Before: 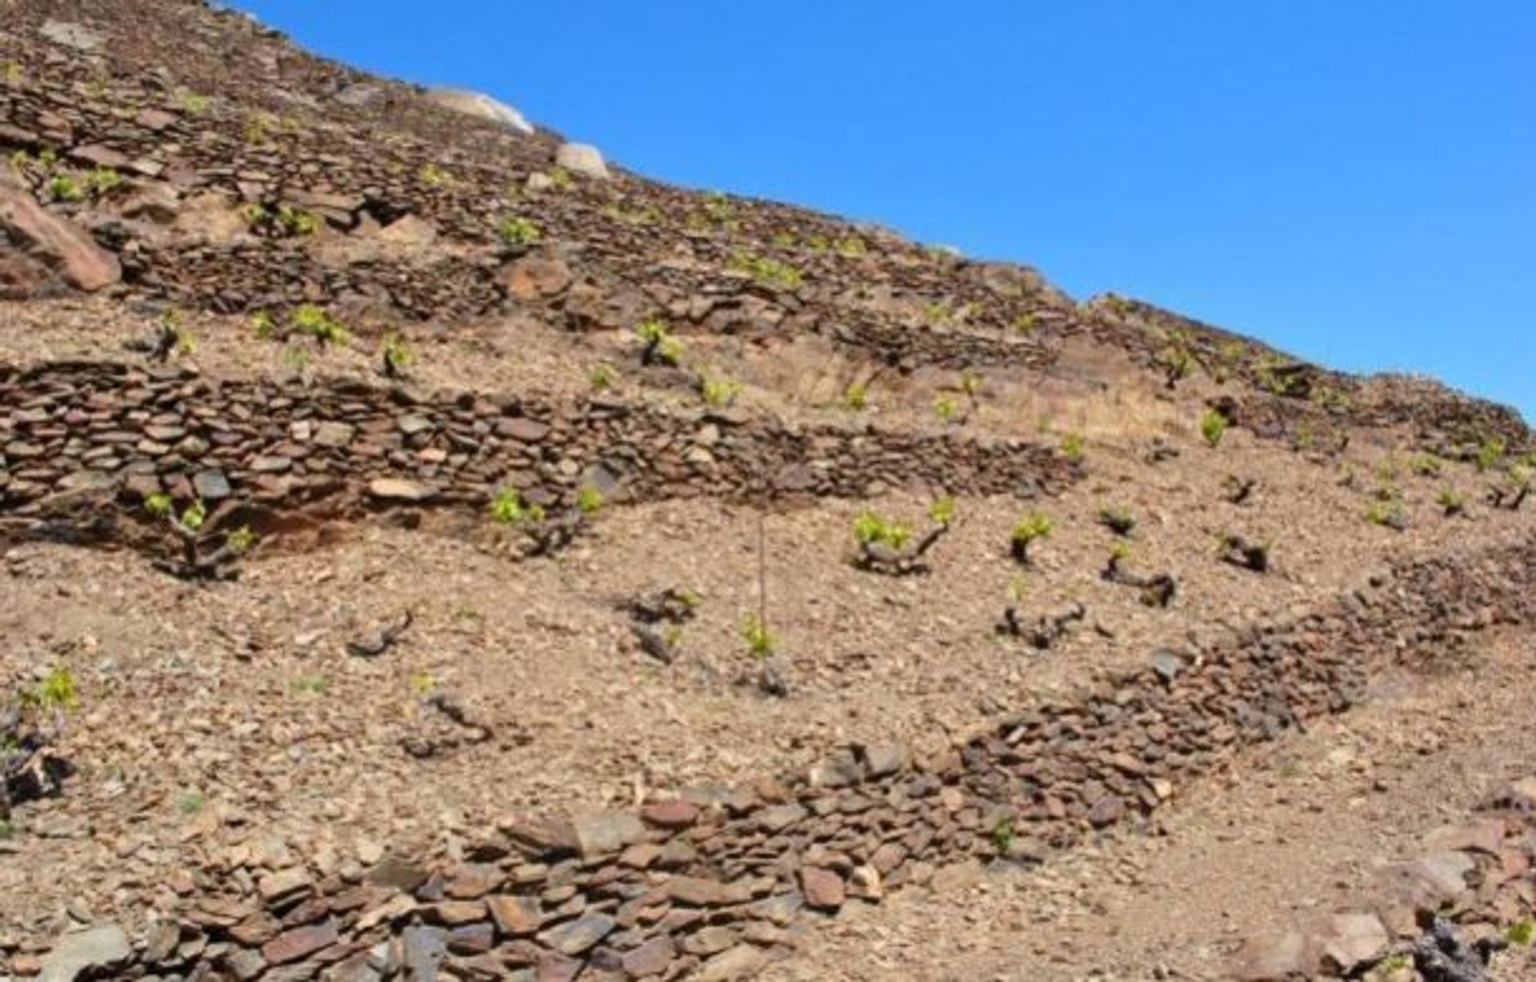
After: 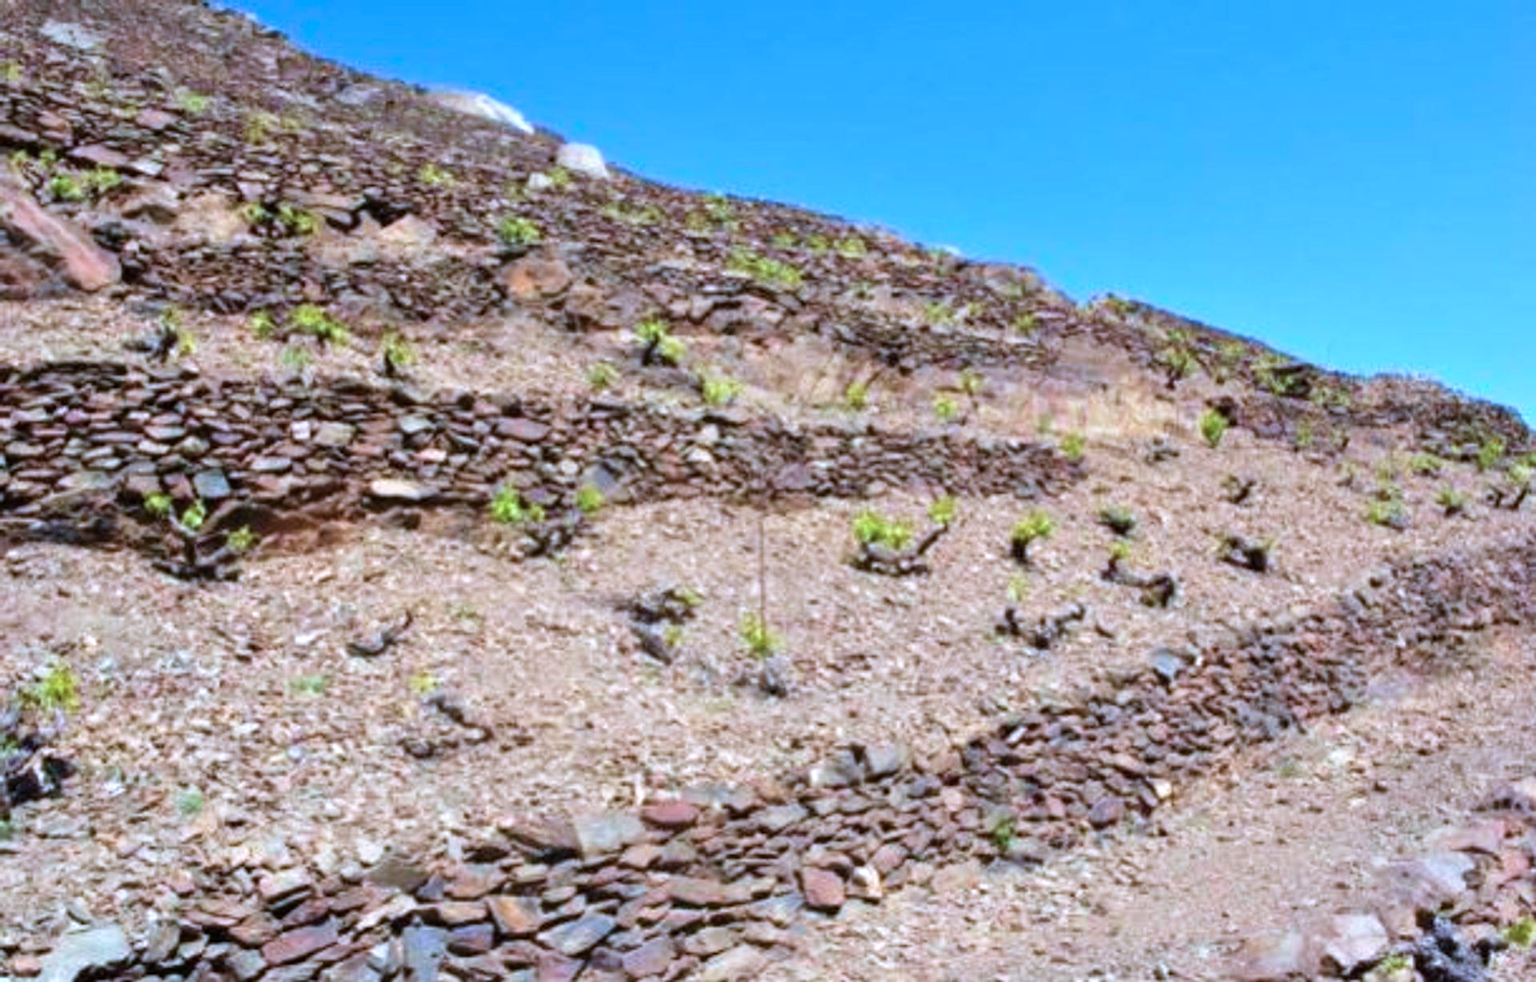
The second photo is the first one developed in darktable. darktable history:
color correction: highlights b* 0.002
color calibration: illuminant custom, x 0.392, y 0.392, temperature 3850.91 K
tone equalizer: -8 EV -0.432 EV, -7 EV -0.425 EV, -6 EV -0.36 EV, -5 EV -0.255 EV, -3 EV 0.192 EV, -2 EV 0.359 EV, -1 EV 0.401 EV, +0 EV 0.443 EV
velvia: on, module defaults
